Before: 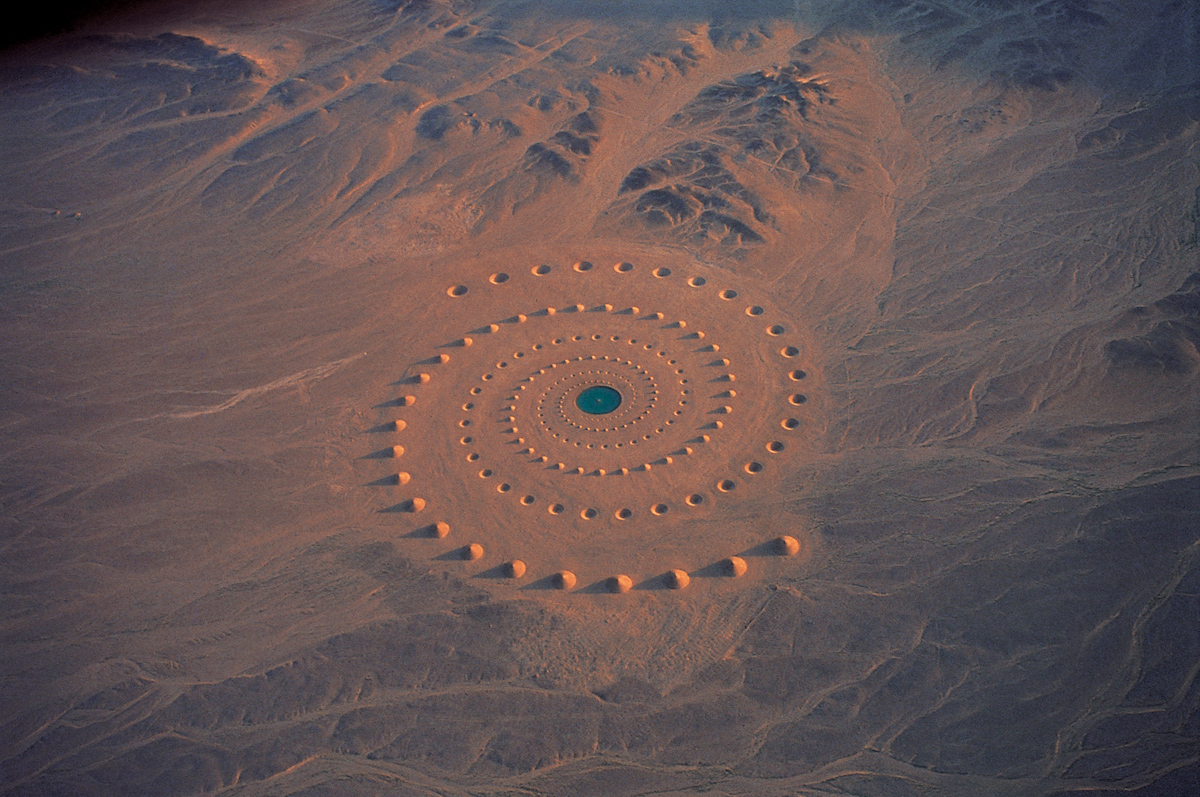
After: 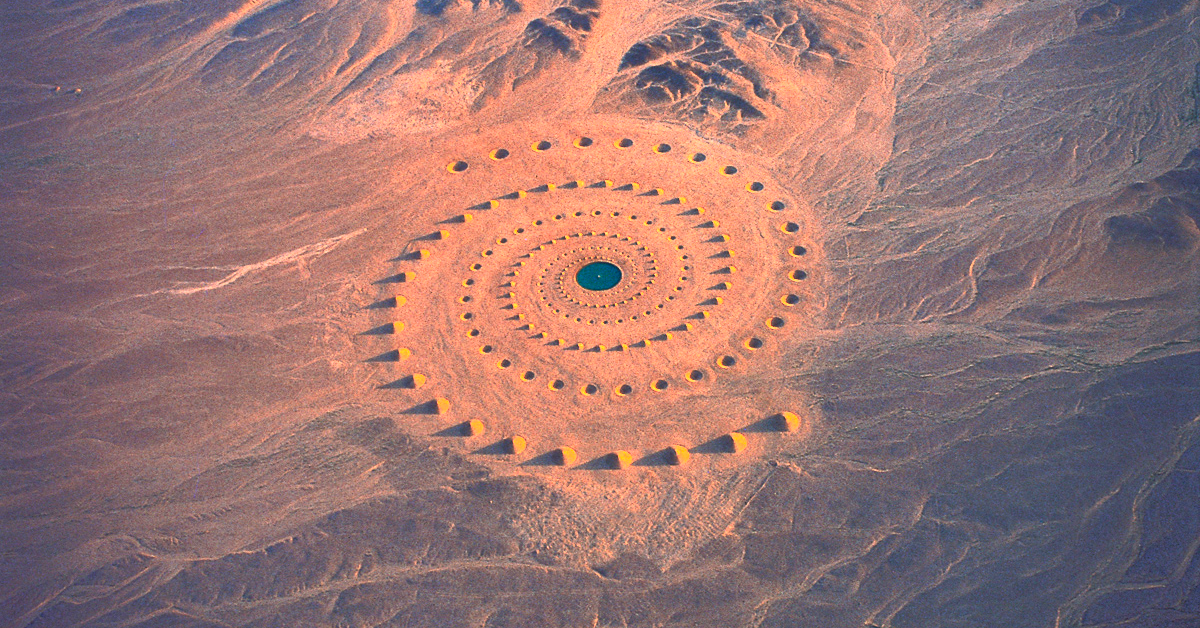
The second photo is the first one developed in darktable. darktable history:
contrast brightness saturation: contrast 0.987, brightness 0.984, saturation 0.981
shadows and highlights: low approximation 0.01, soften with gaussian
crop and rotate: top 15.725%, bottom 5.384%
